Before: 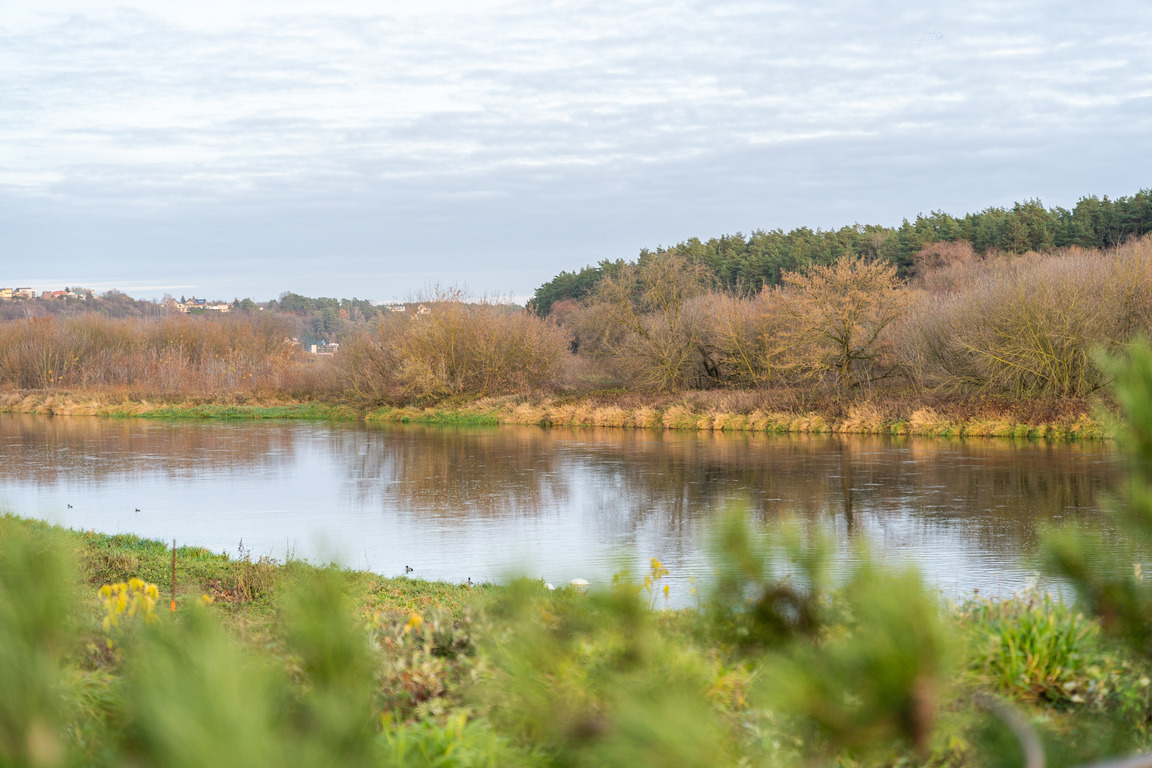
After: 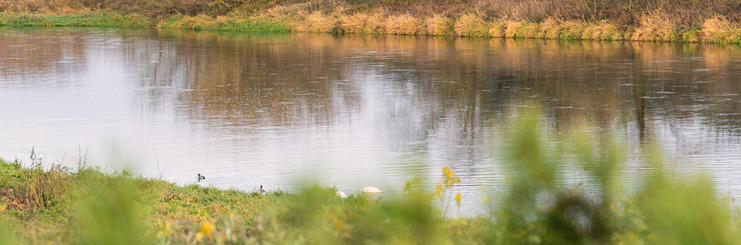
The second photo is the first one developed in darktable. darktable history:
crop: left 18.091%, top 51.13%, right 17.525%, bottom 16.85%
color correction: highlights a* 5.38, highlights b* 5.3, shadows a* -4.26, shadows b* -5.11
